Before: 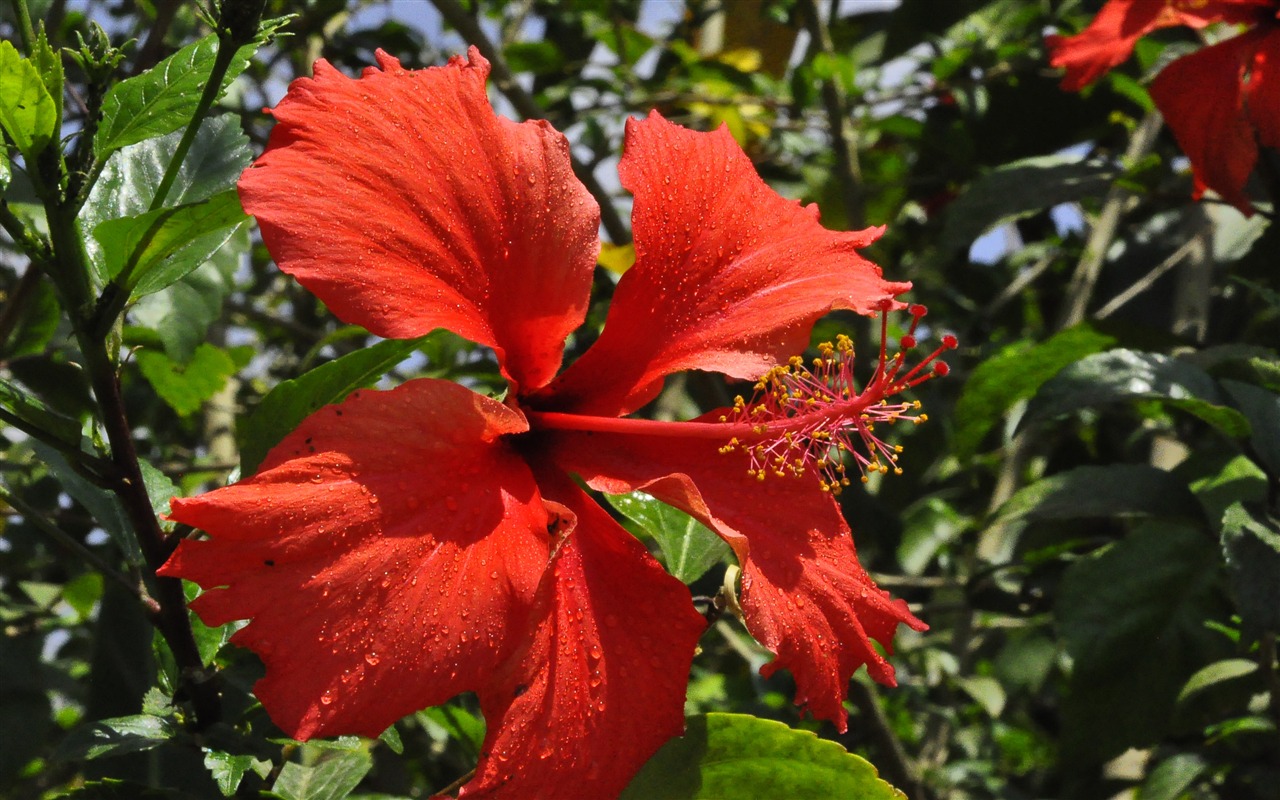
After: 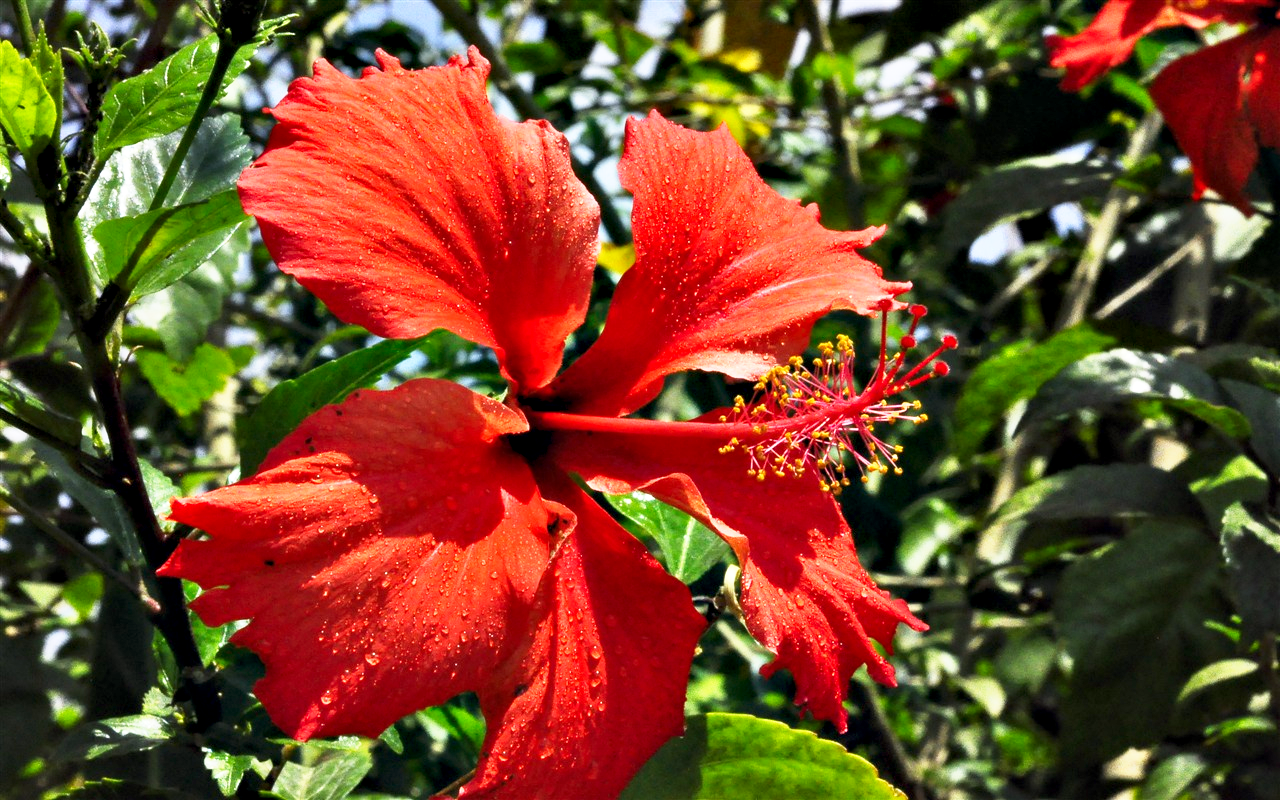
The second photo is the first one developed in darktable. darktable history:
base curve: curves: ch0 [(0, 0) (0.557, 0.834) (1, 1)], preserve colors none
contrast equalizer: y [[0.528, 0.548, 0.563, 0.562, 0.546, 0.526], [0.55 ×6], [0 ×6], [0 ×6], [0 ×6]]
